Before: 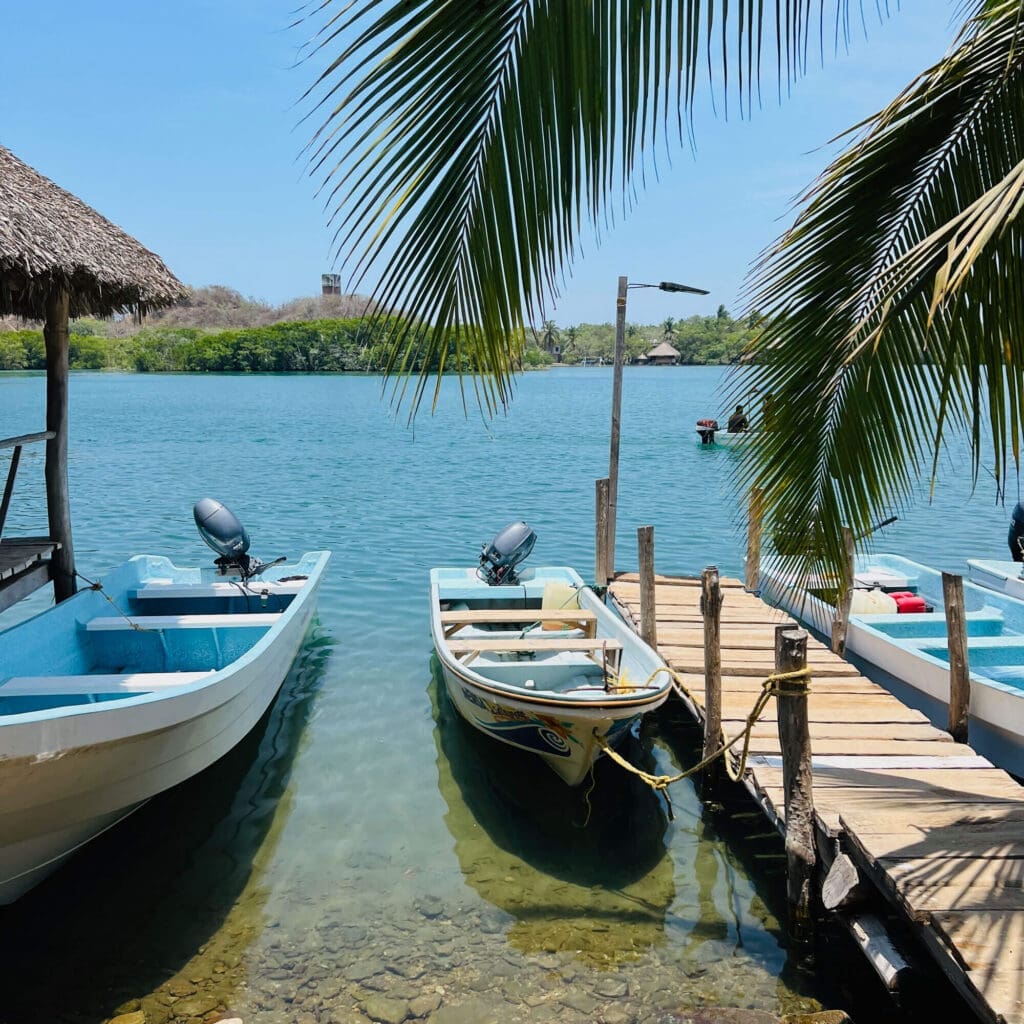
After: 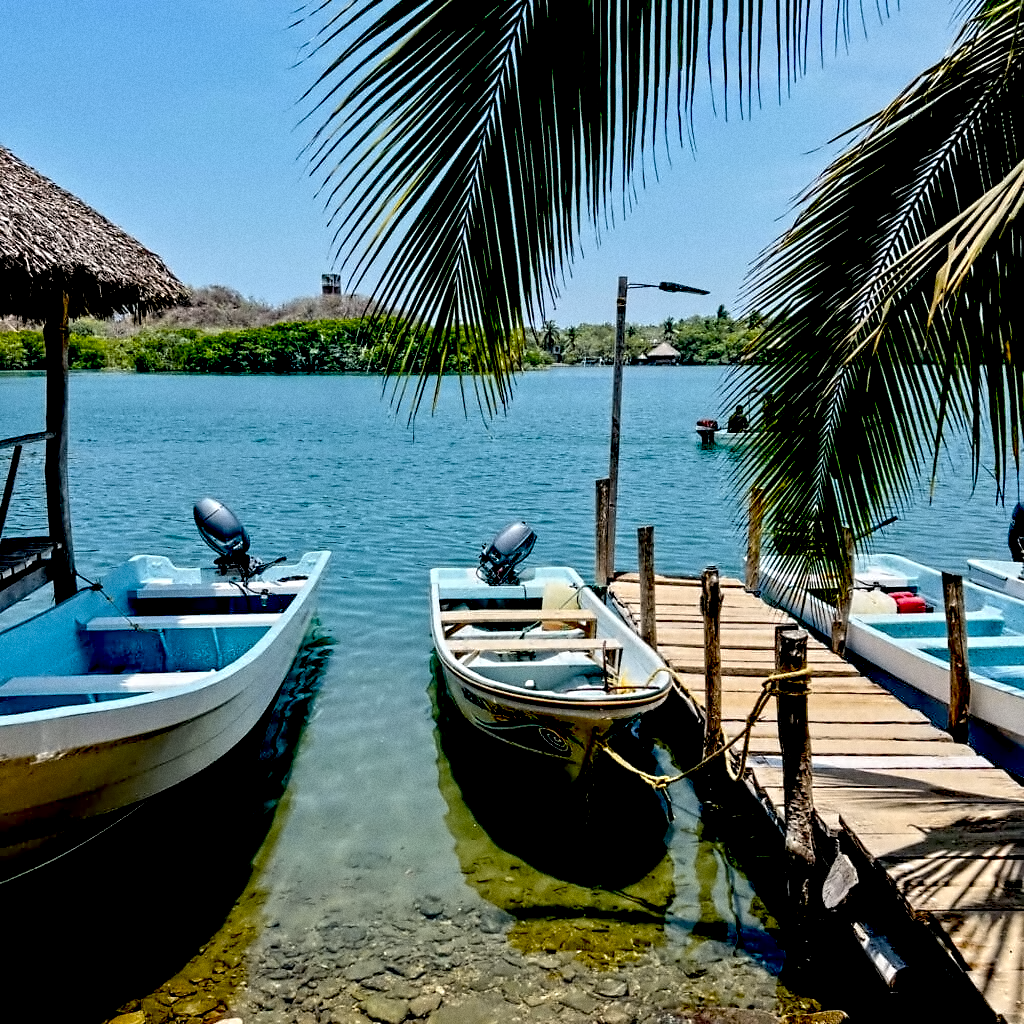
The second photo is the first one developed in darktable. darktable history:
exposure: black level correction 0.056, exposure -0.039 EV, compensate highlight preservation false
contrast equalizer: octaves 7, y [[0.5, 0.542, 0.583, 0.625, 0.667, 0.708], [0.5 ×6], [0.5 ×6], [0, 0.033, 0.067, 0.1, 0.133, 0.167], [0, 0.05, 0.1, 0.15, 0.2, 0.25]]
grain: on, module defaults
local contrast: highlights 100%, shadows 100%, detail 120%, midtone range 0.2
